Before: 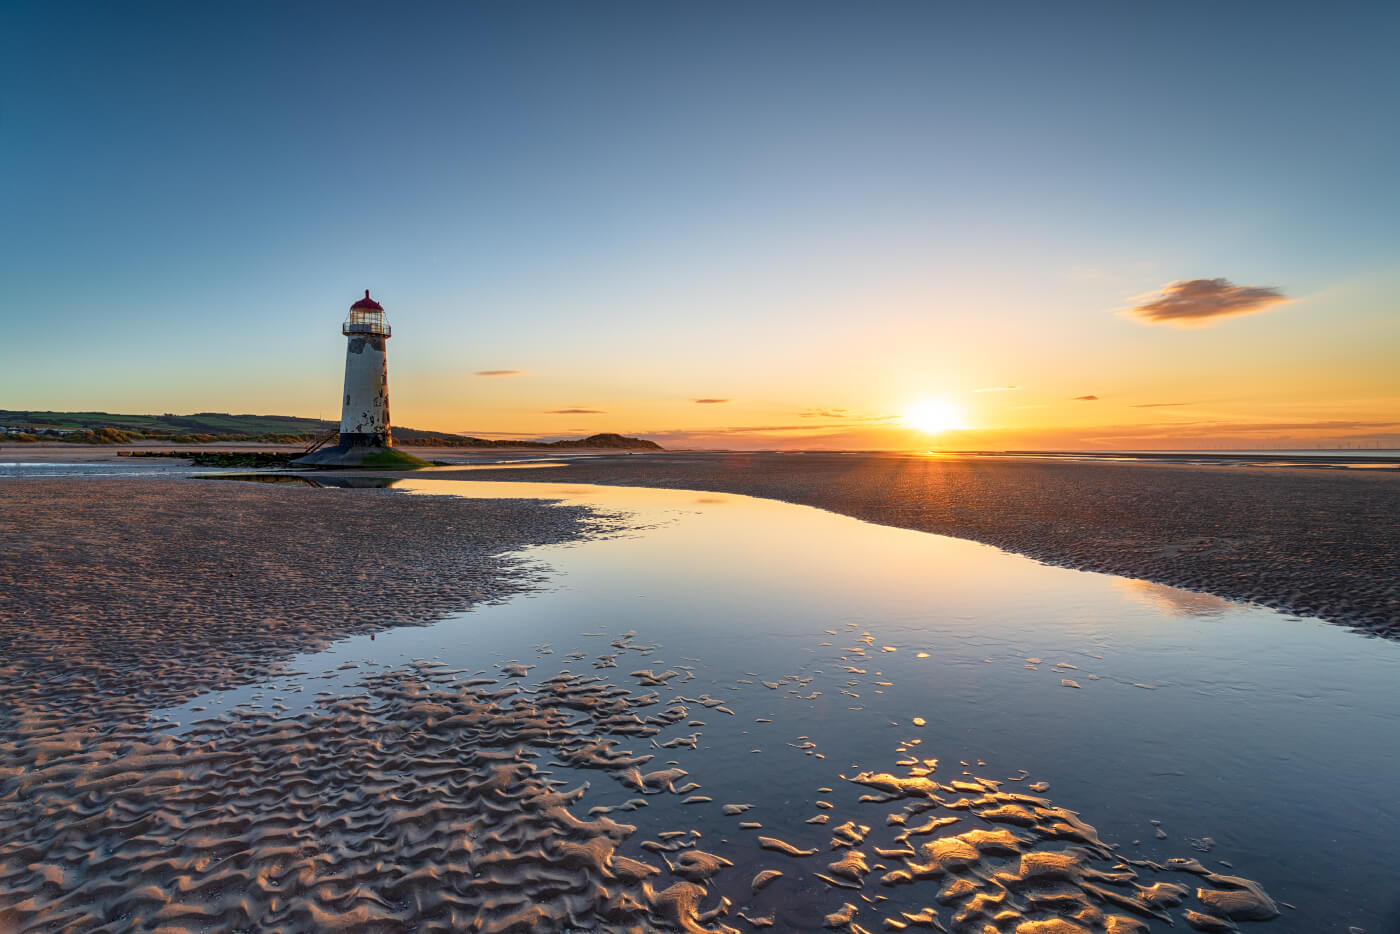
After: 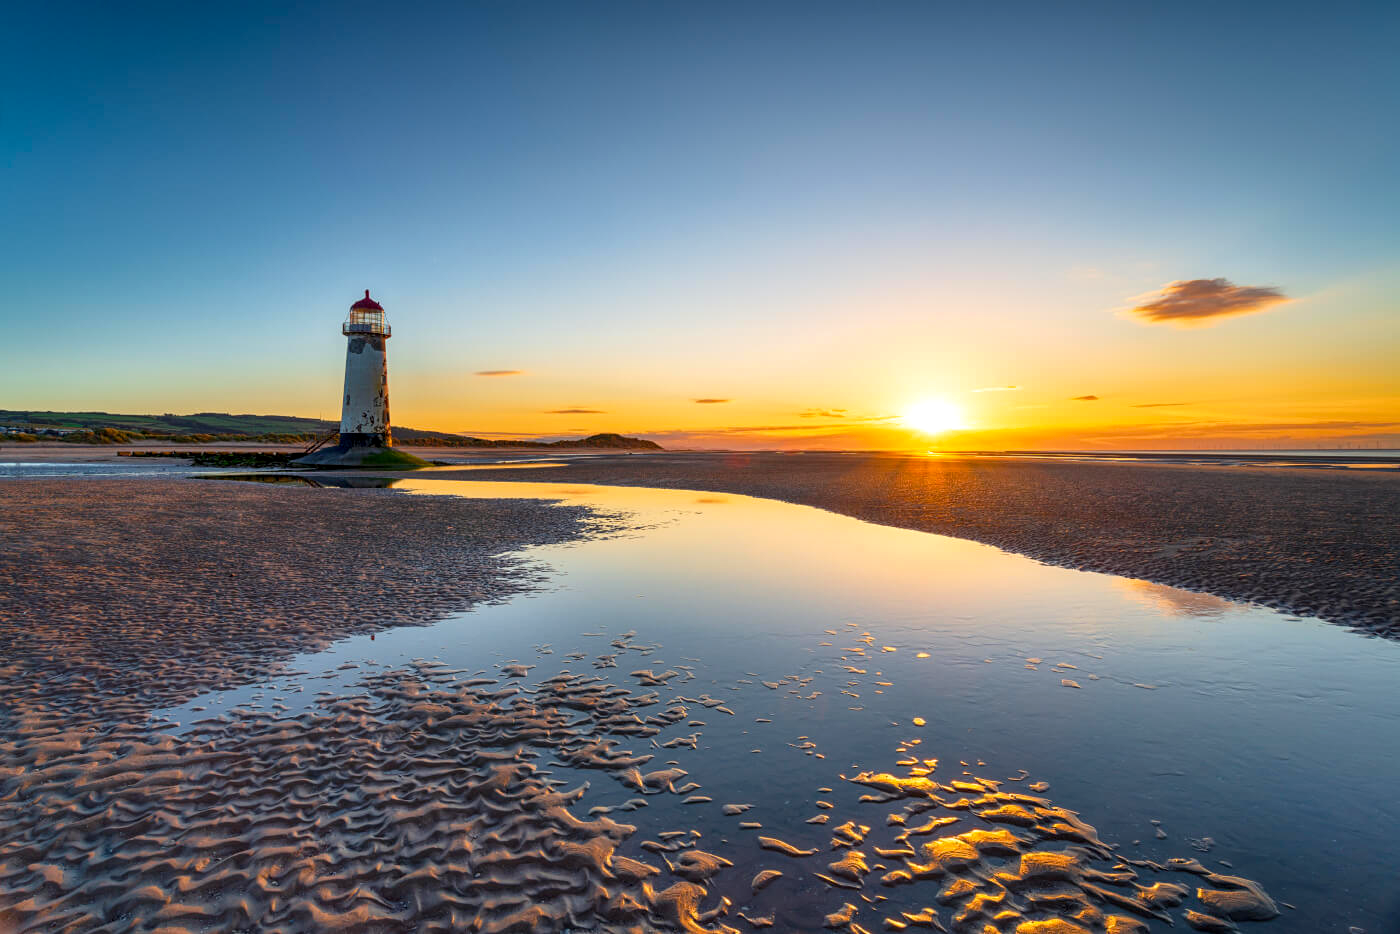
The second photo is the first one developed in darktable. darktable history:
color balance rgb: shadows lift › hue 86.72°, perceptual saturation grading › global saturation 19.431%, global vibrance 20%
local contrast: highlights 106%, shadows 100%, detail 120%, midtone range 0.2
